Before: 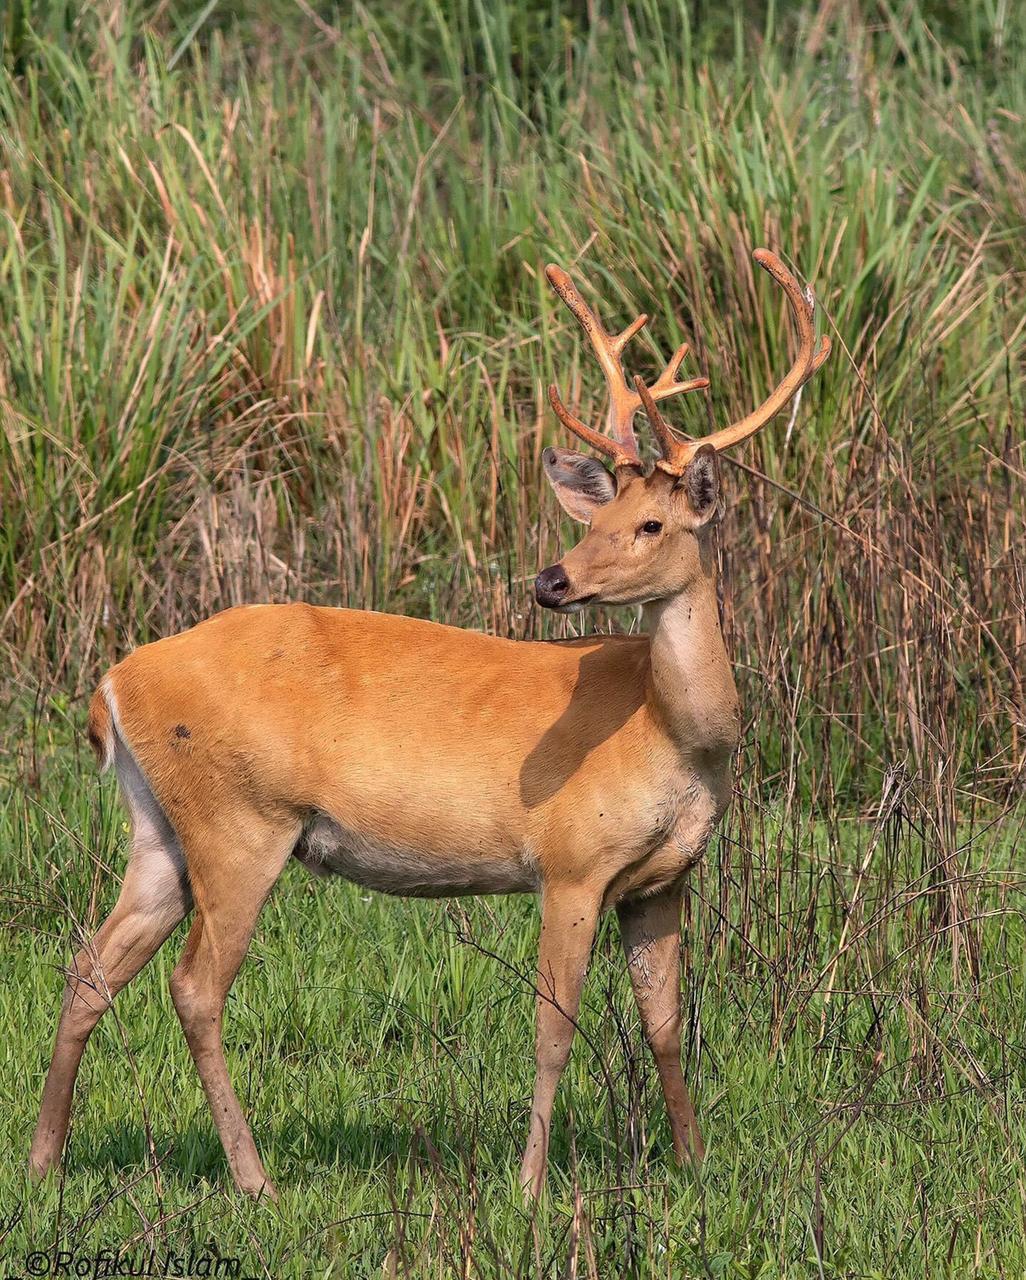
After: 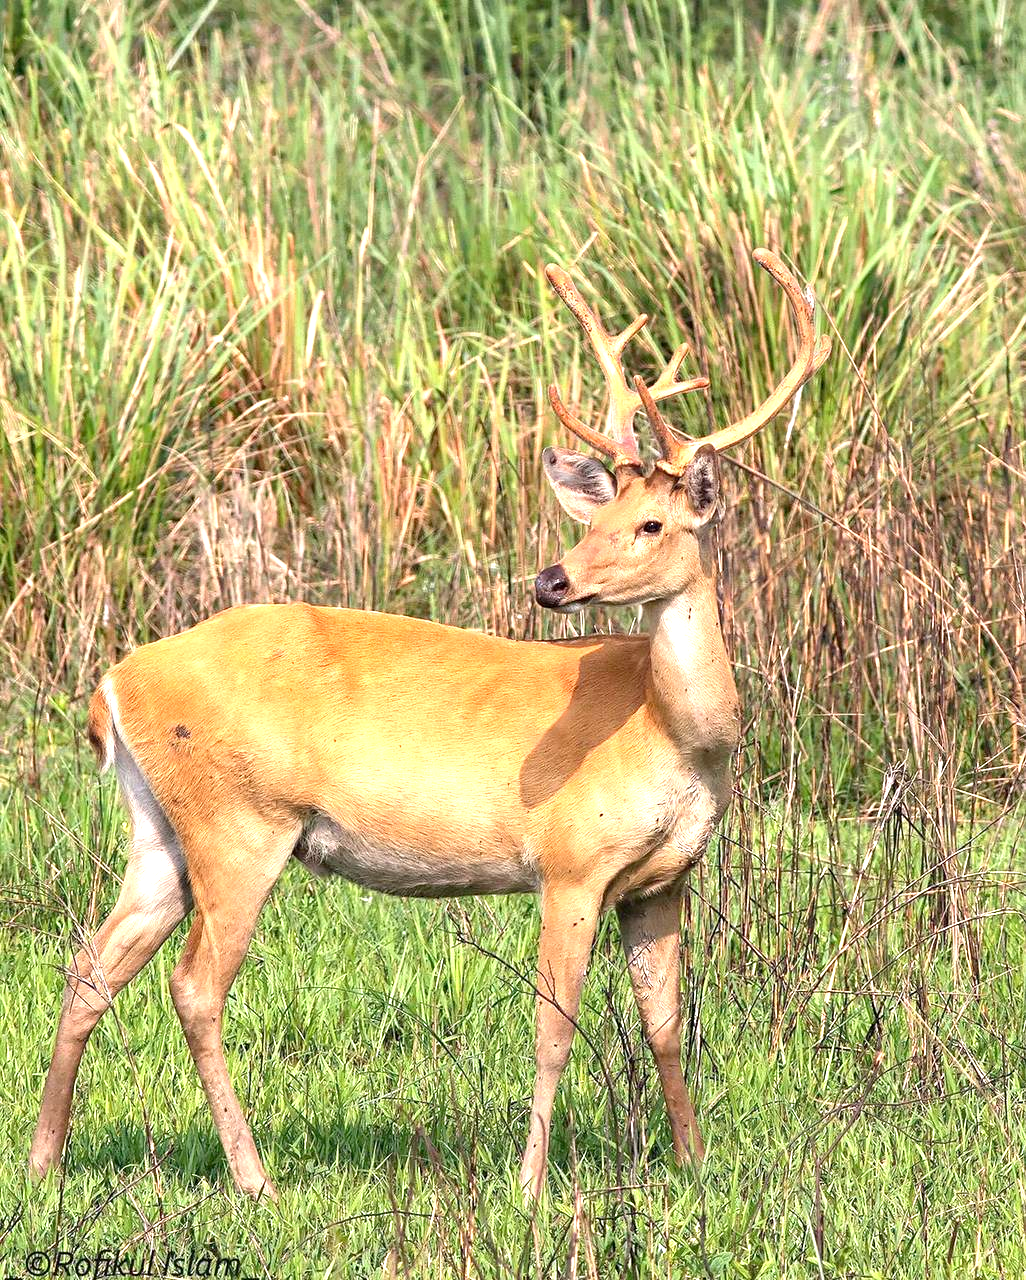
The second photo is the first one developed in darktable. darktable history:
exposure: black level correction 0.002, exposure 1.32 EV, compensate exposure bias true, compensate highlight preservation false
